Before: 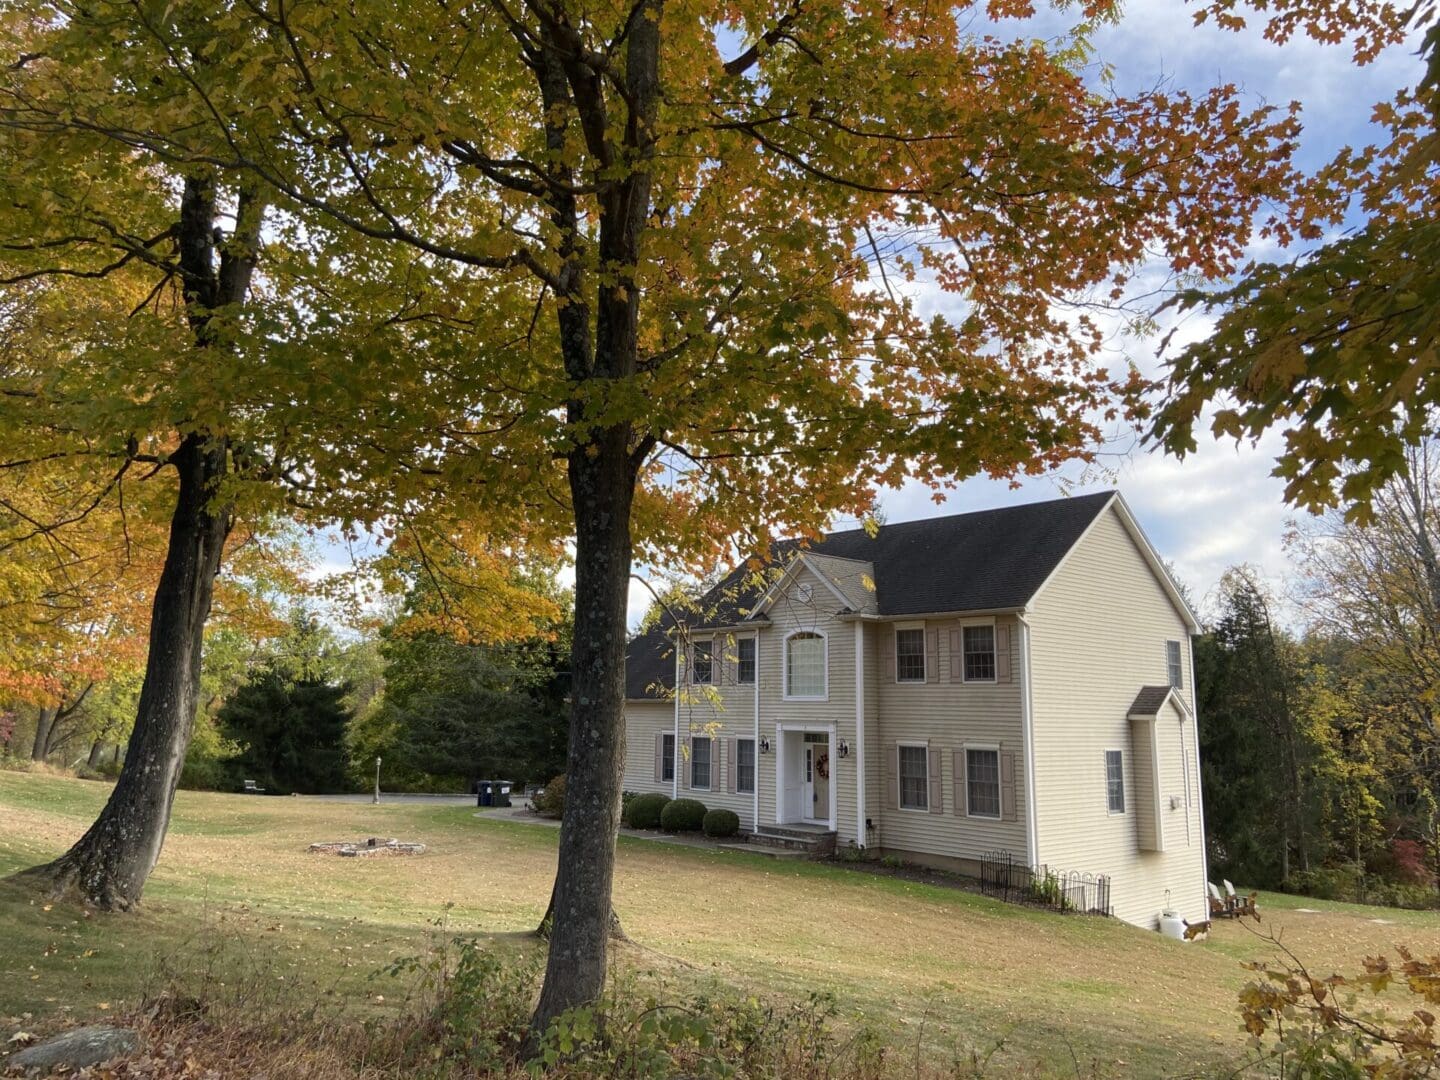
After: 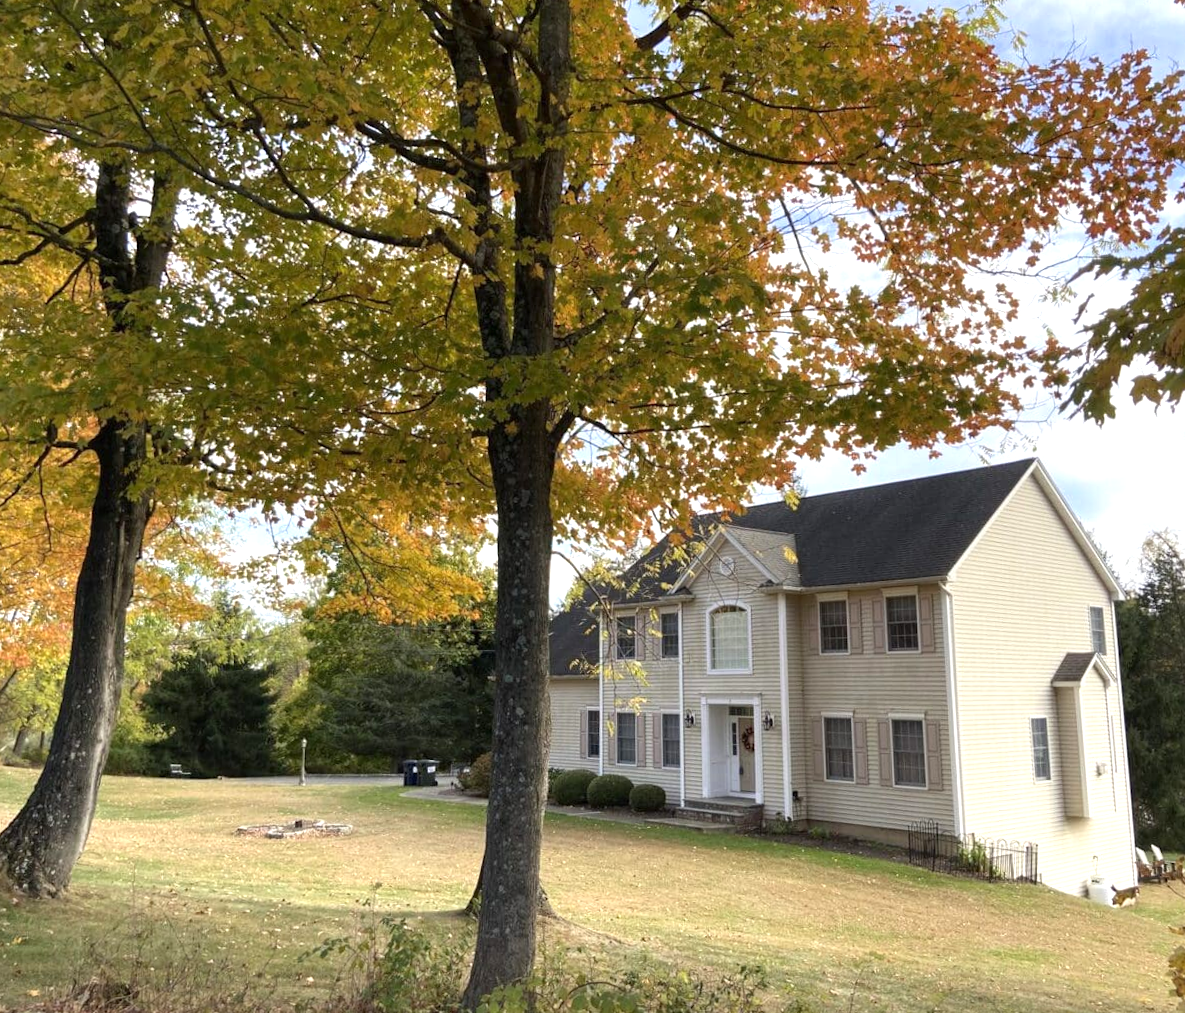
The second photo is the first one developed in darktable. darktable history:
exposure: exposure 0.603 EV, compensate exposure bias true, compensate highlight preservation false
crop and rotate: angle 1.12°, left 4.358%, top 1.122%, right 11.18%, bottom 2.566%
